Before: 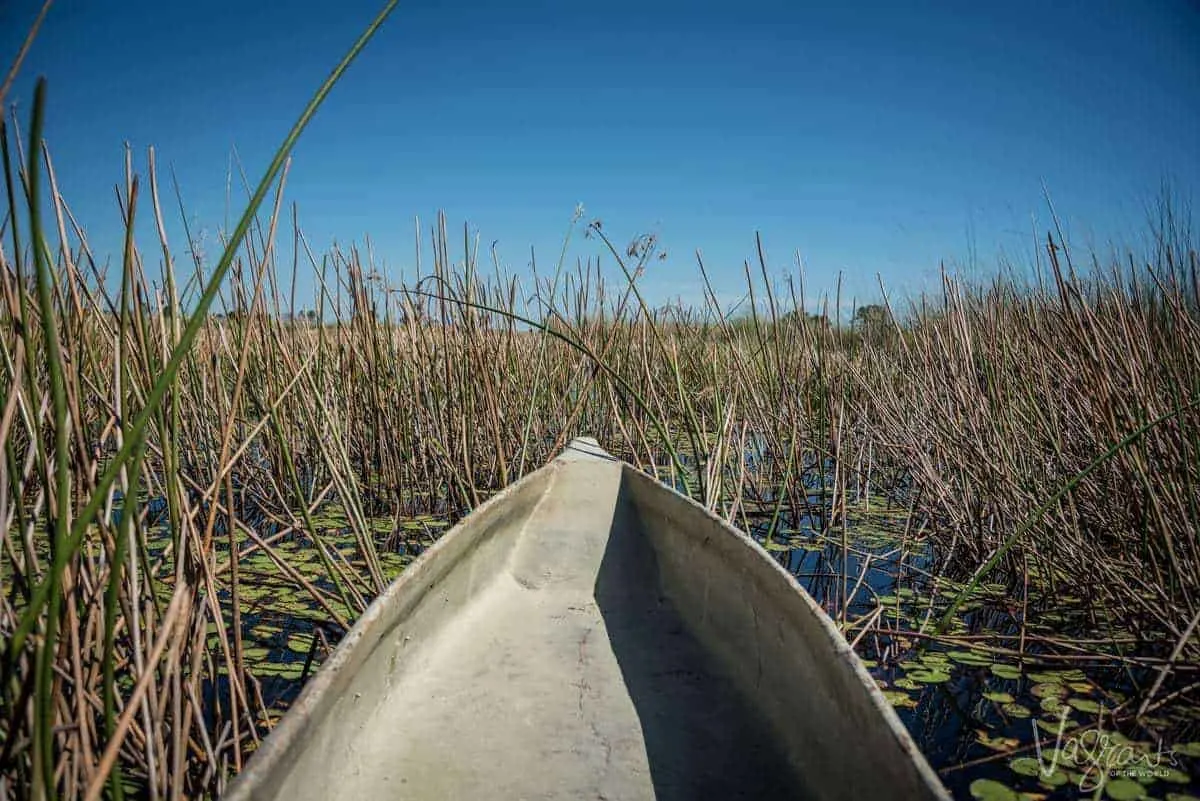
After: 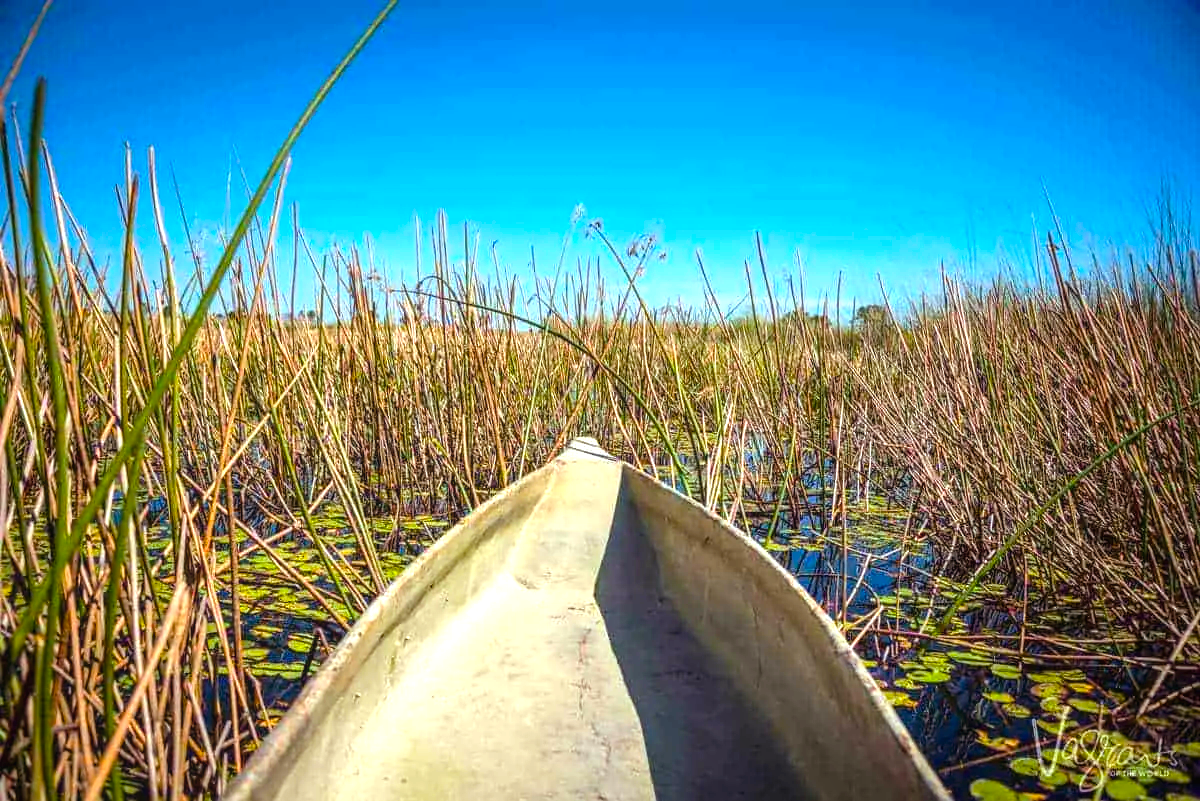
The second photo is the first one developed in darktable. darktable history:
local contrast: detail 110%
exposure: black level correction 0, exposure 1.095 EV, compensate highlight preservation false
color balance rgb: power › chroma 1.03%, power › hue 28.54°, linear chroma grading › global chroma 14.885%, perceptual saturation grading › global saturation 19.929%, global vibrance 30.158%
